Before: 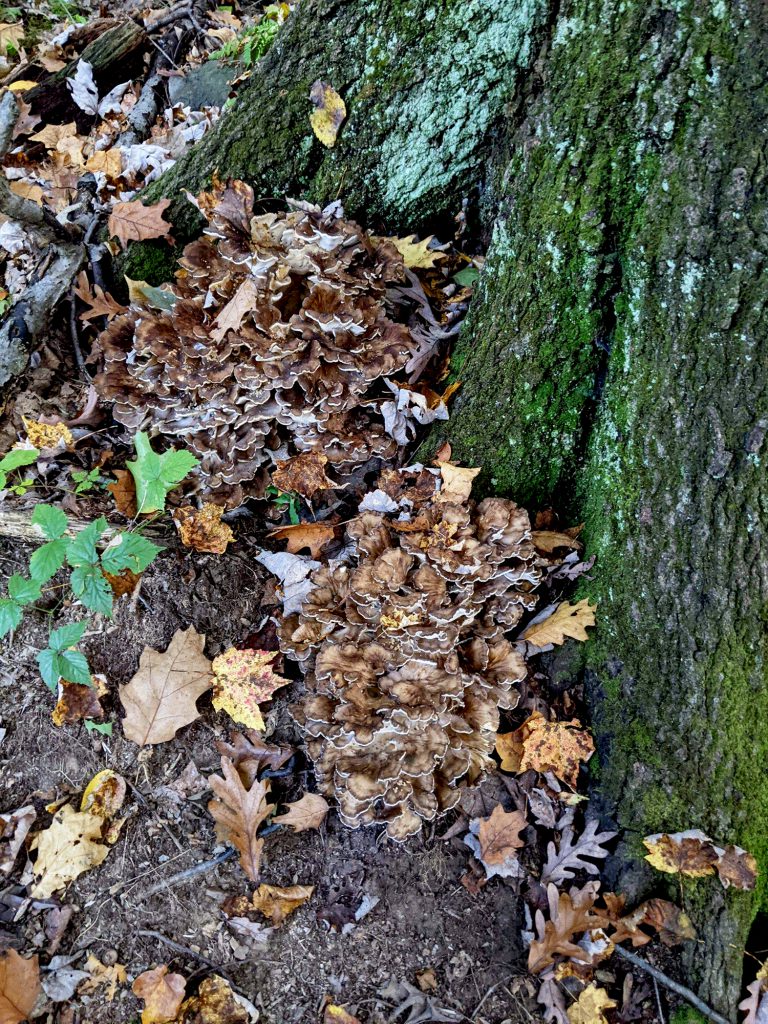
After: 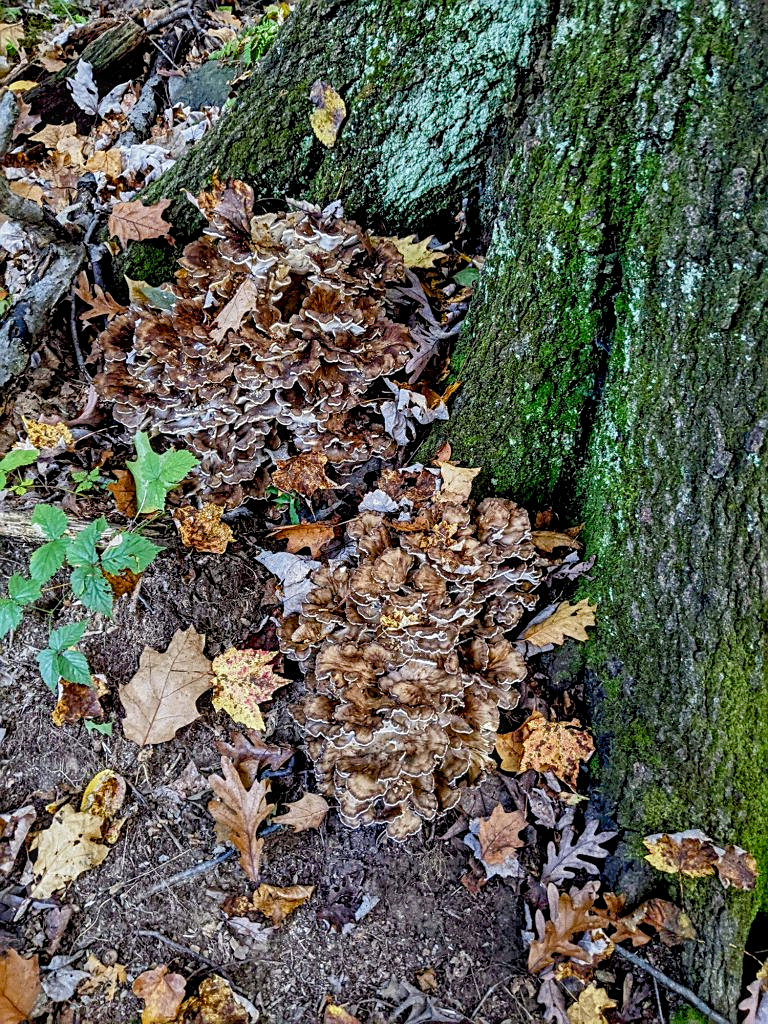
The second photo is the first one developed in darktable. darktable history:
local contrast: detail 130%
sharpen: on, module defaults
color balance rgb: perceptual saturation grading › global saturation 15.306%, perceptual saturation grading › highlights -18.904%, perceptual saturation grading › shadows 19.611%, contrast -9.96%
